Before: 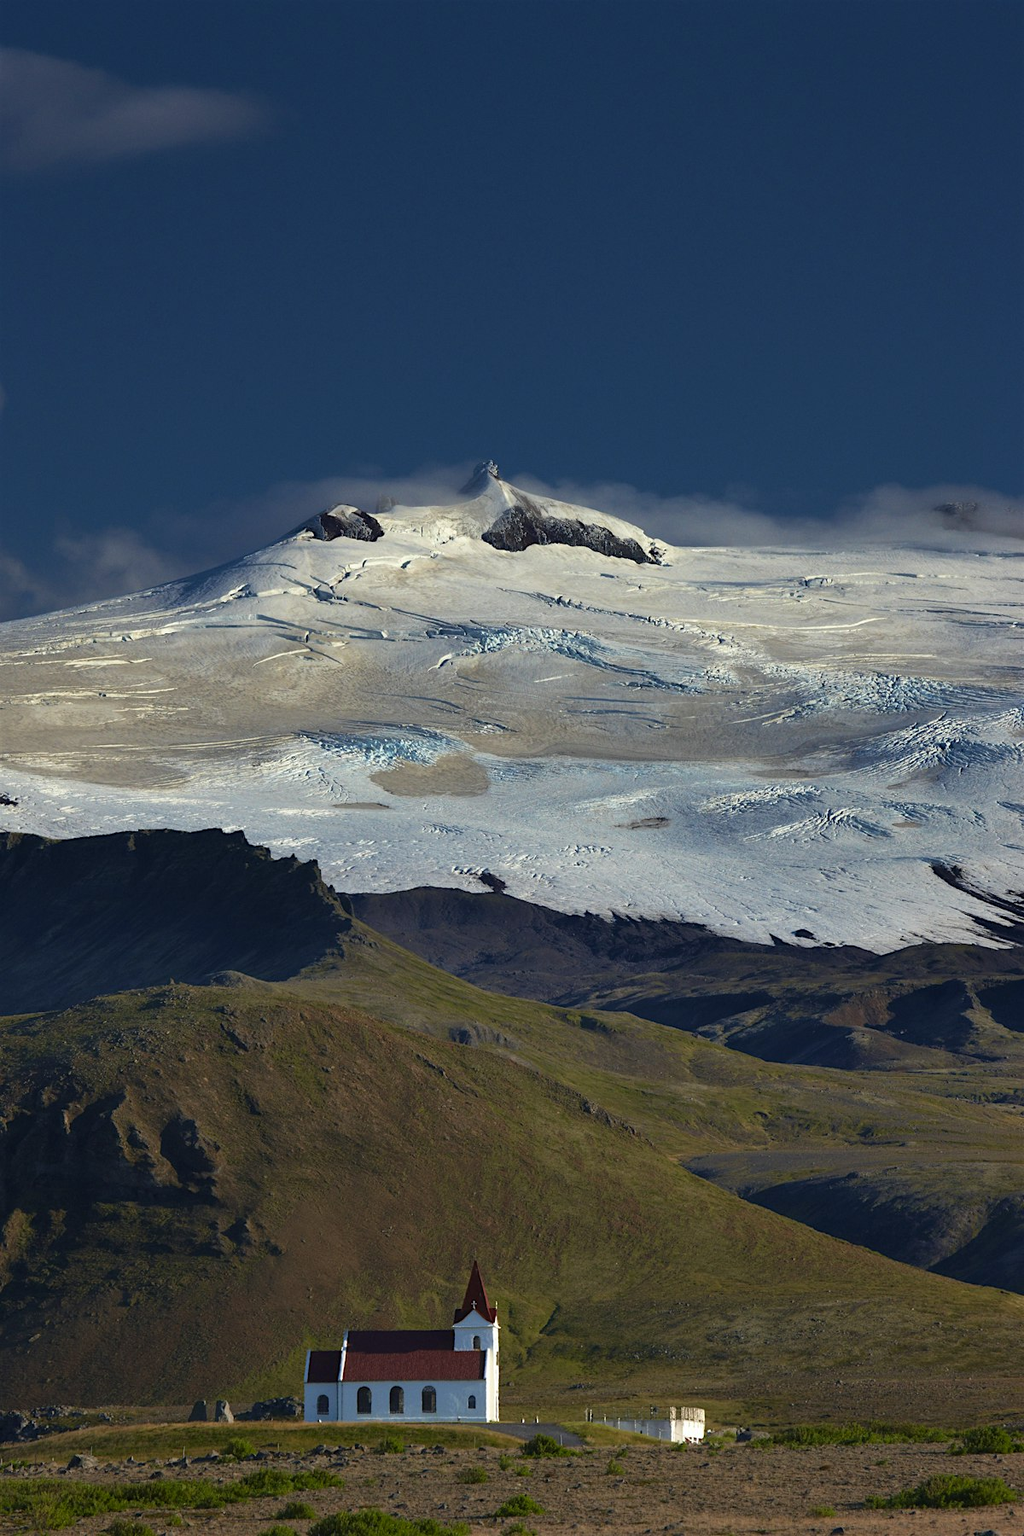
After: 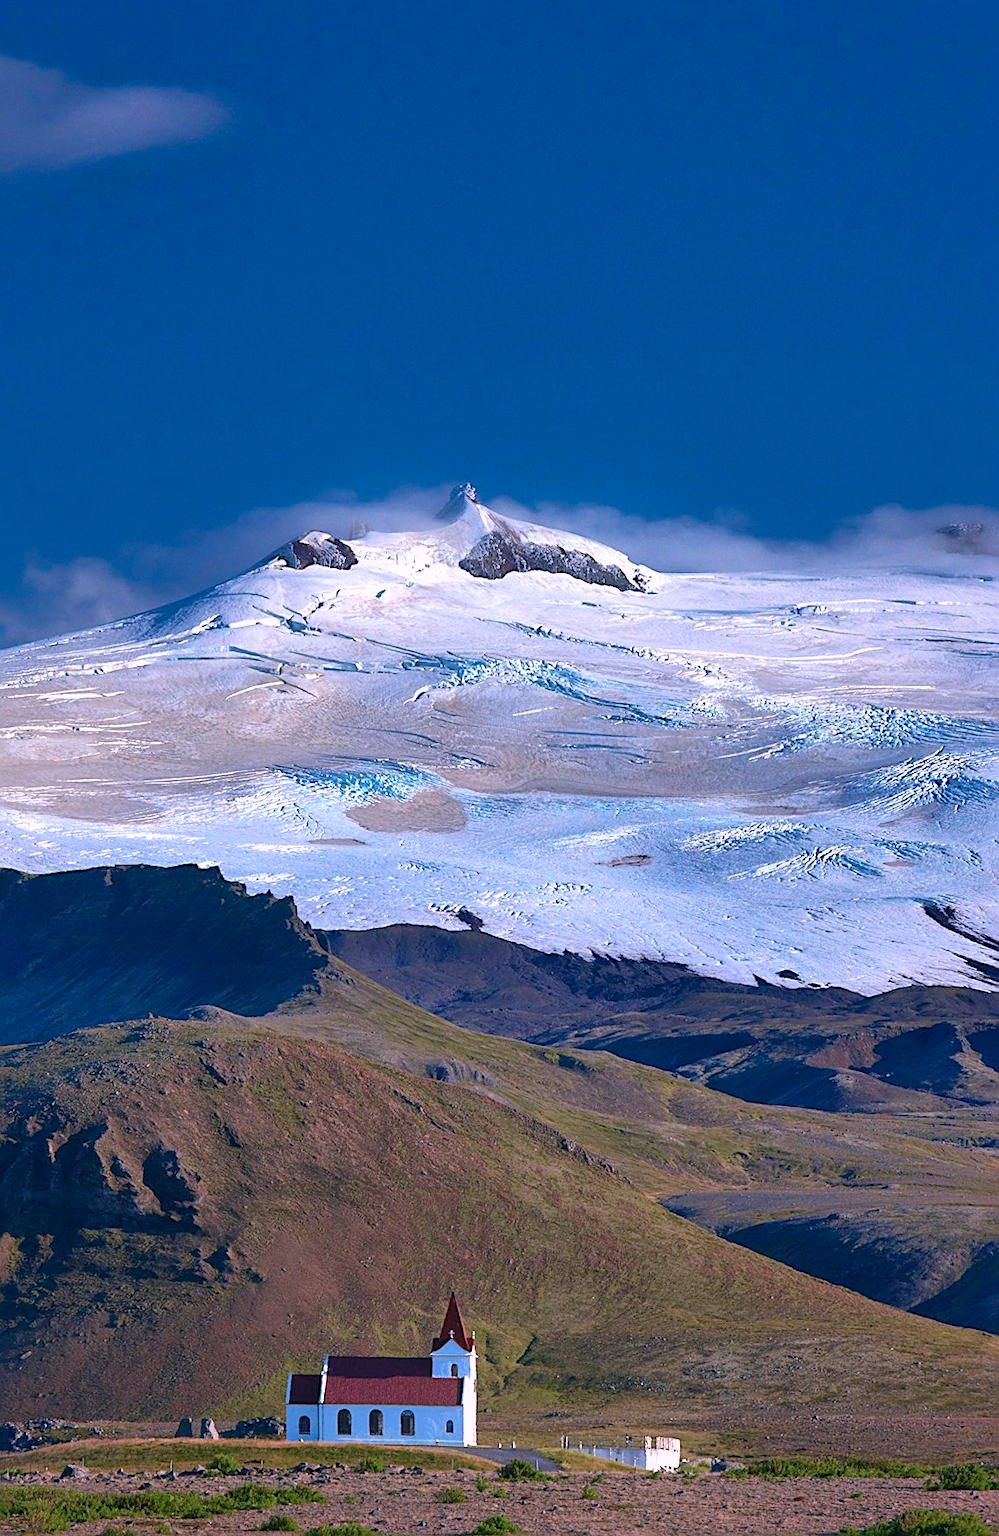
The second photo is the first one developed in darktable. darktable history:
shadows and highlights: on, module defaults
color correction: highlights a* 15.46, highlights b* -20.56
bloom: size 15%, threshold 97%, strength 7%
exposure: exposure 0.6 EV, compensate highlight preservation false
tone curve: curves: ch0 [(0, 0) (0.251, 0.254) (0.689, 0.733) (1, 1)]
sharpen: on, module defaults
rotate and perspective: rotation 0.074°, lens shift (vertical) 0.096, lens shift (horizontal) -0.041, crop left 0.043, crop right 0.952, crop top 0.024, crop bottom 0.979
color calibration: x 0.37, y 0.382, temperature 4313.32 K
